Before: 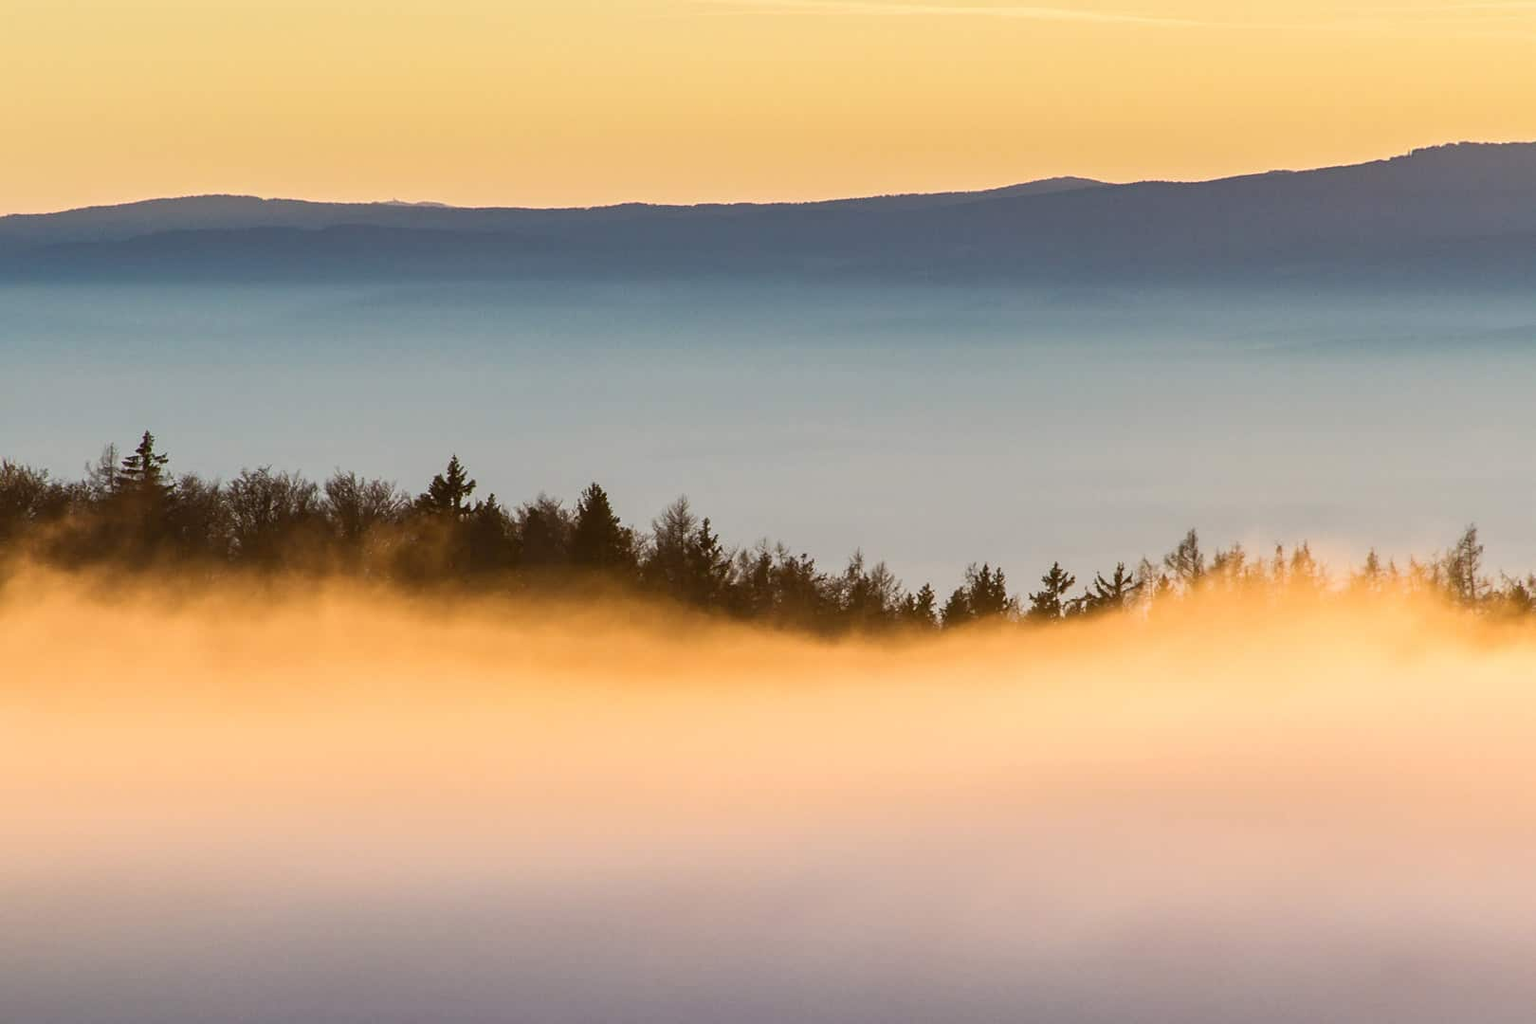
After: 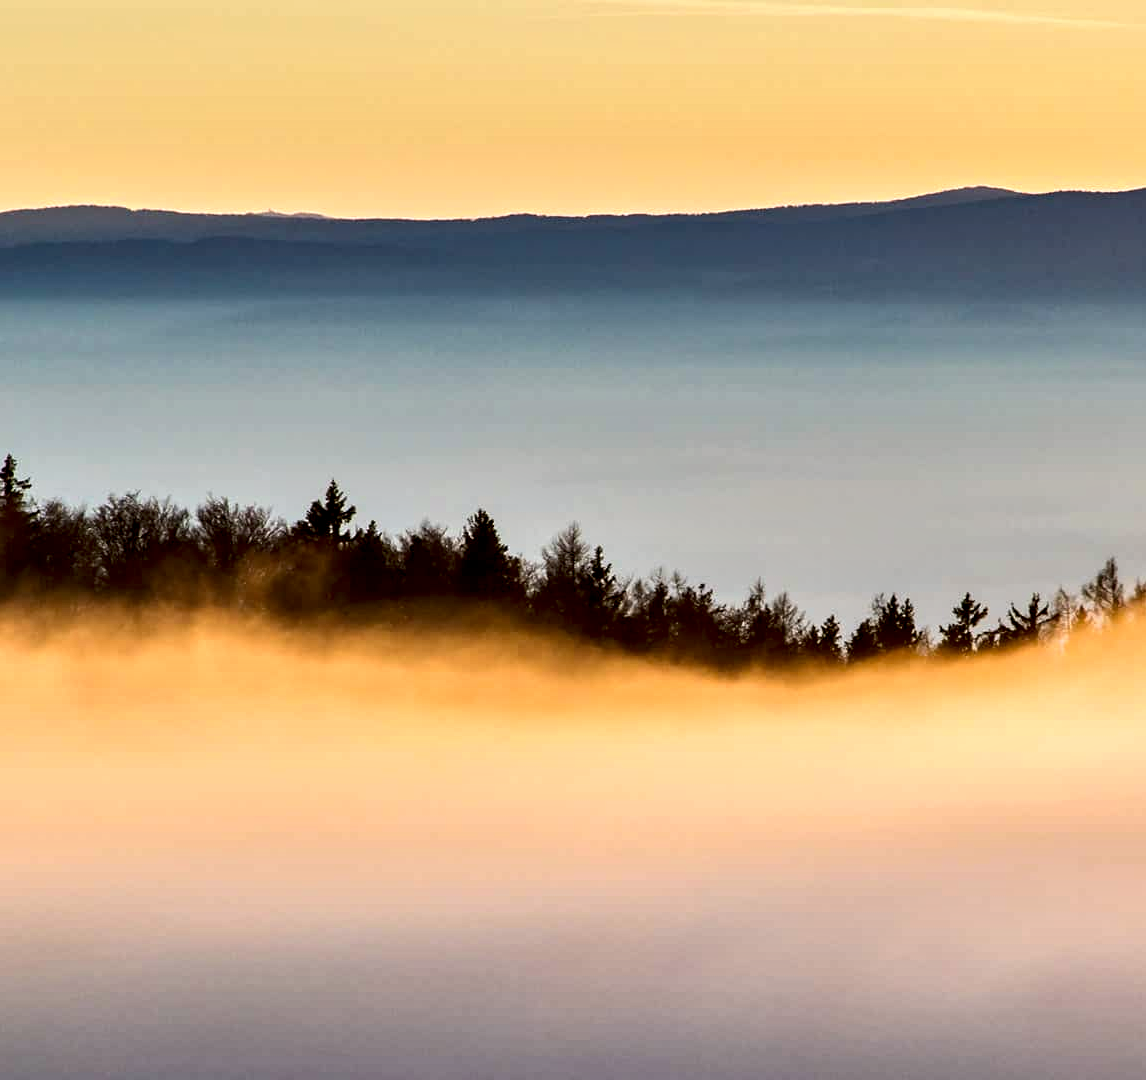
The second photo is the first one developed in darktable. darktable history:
crop and rotate: left 9.061%, right 20.142%
white balance: red 1, blue 1
contrast equalizer: octaves 7, y [[0.627 ×6], [0.563 ×6], [0 ×6], [0 ×6], [0 ×6]]
